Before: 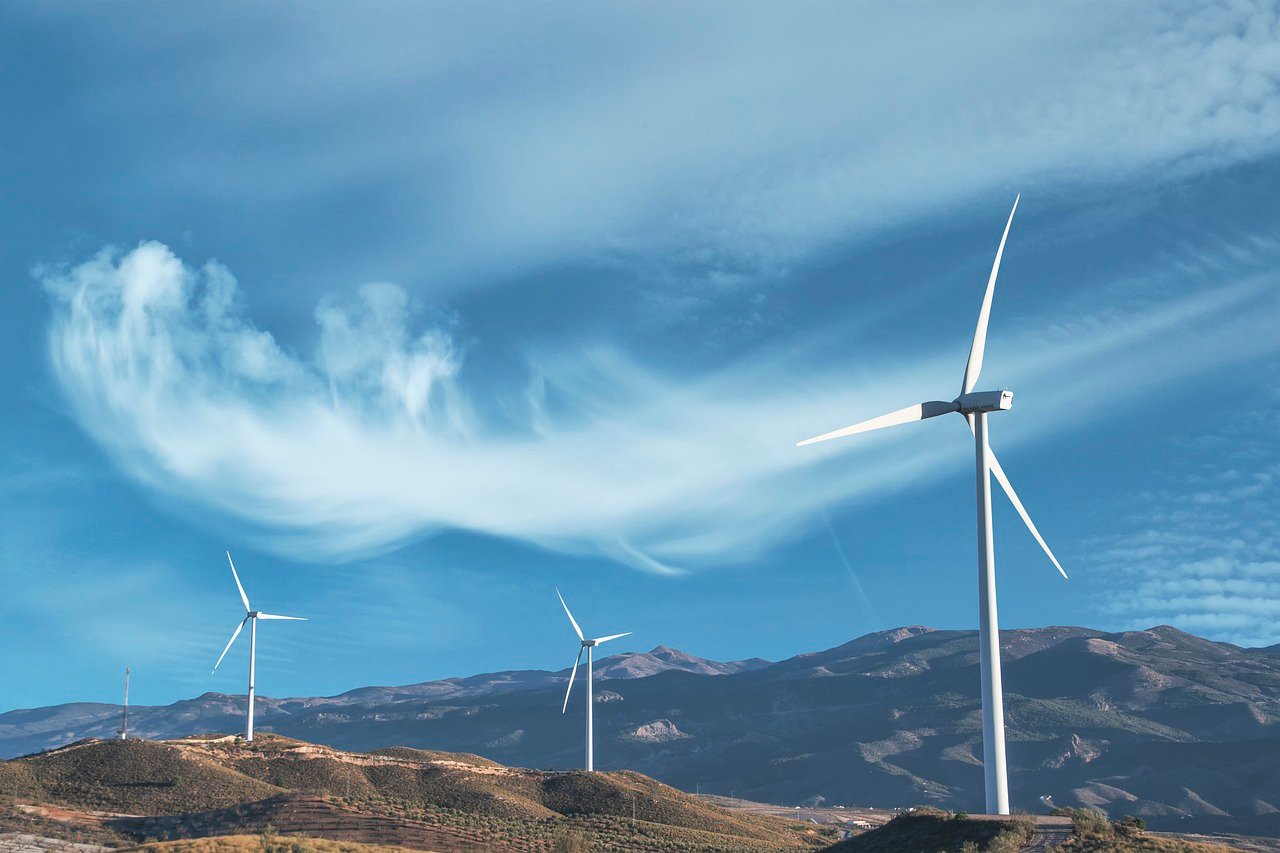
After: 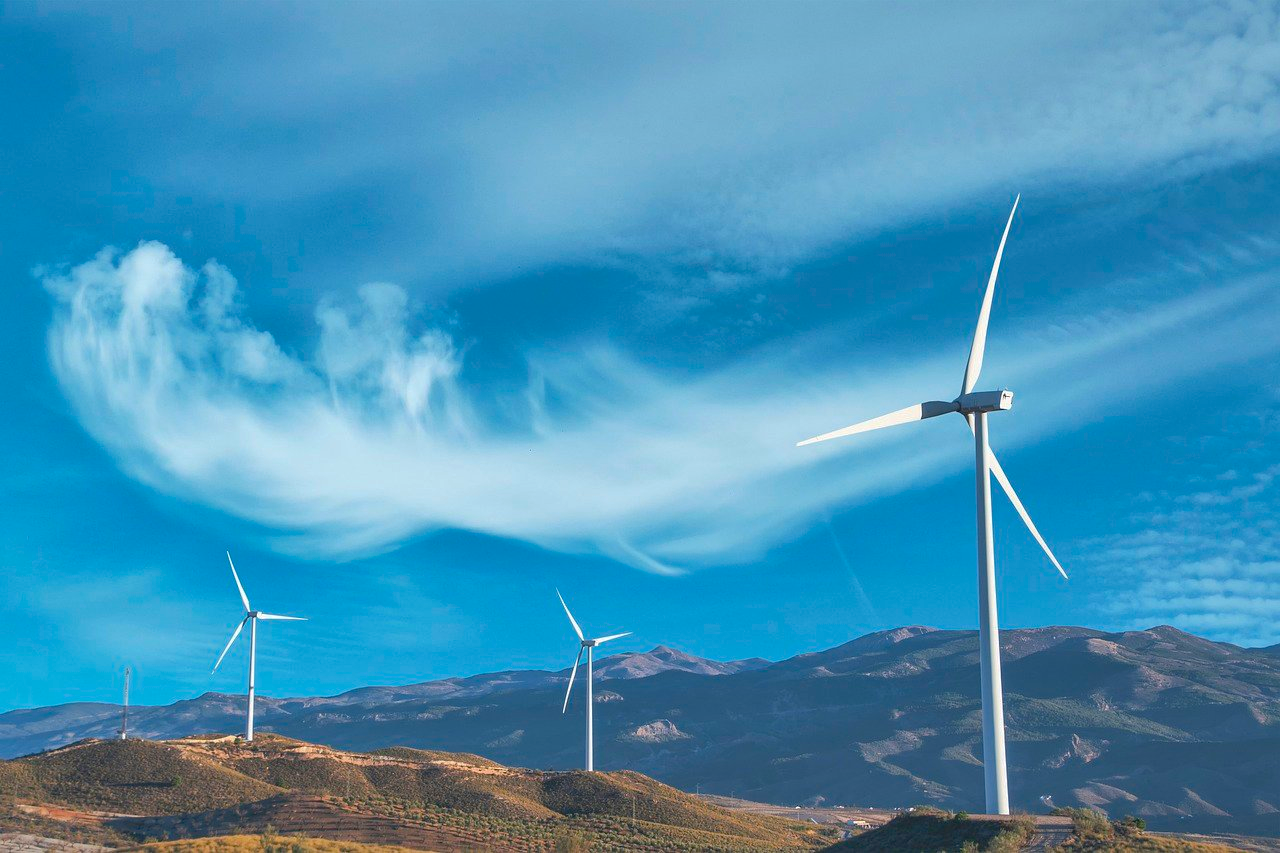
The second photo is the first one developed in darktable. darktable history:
shadows and highlights: on, module defaults
color balance rgb: perceptual saturation grading › global saturation 25%, global vibrance 20%
